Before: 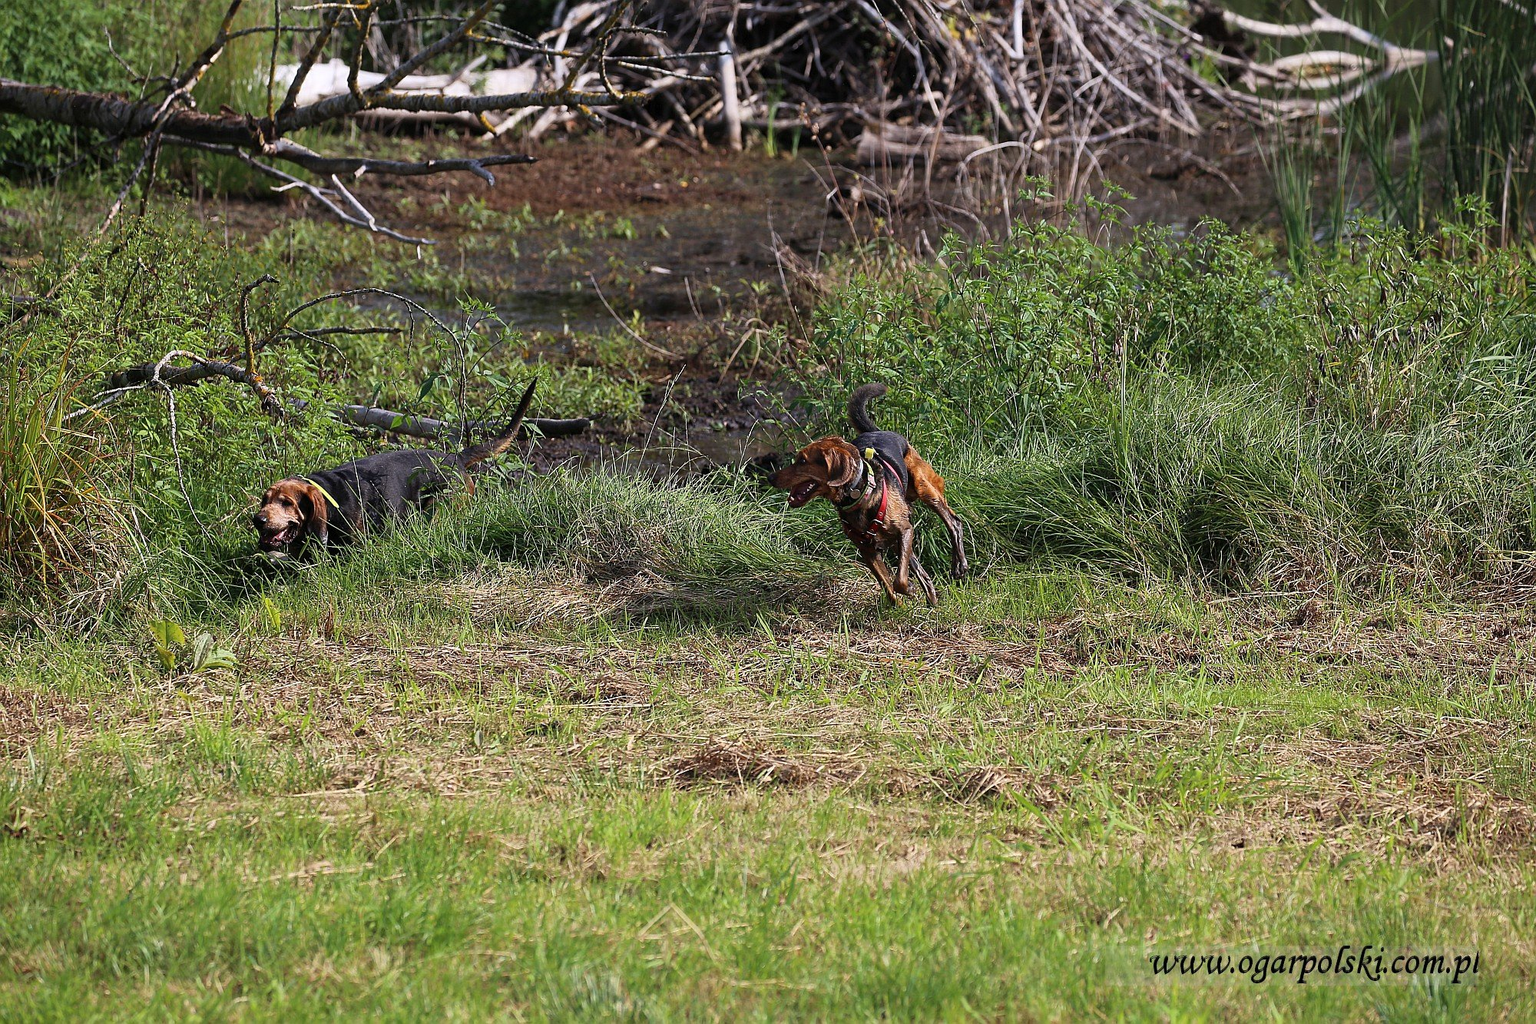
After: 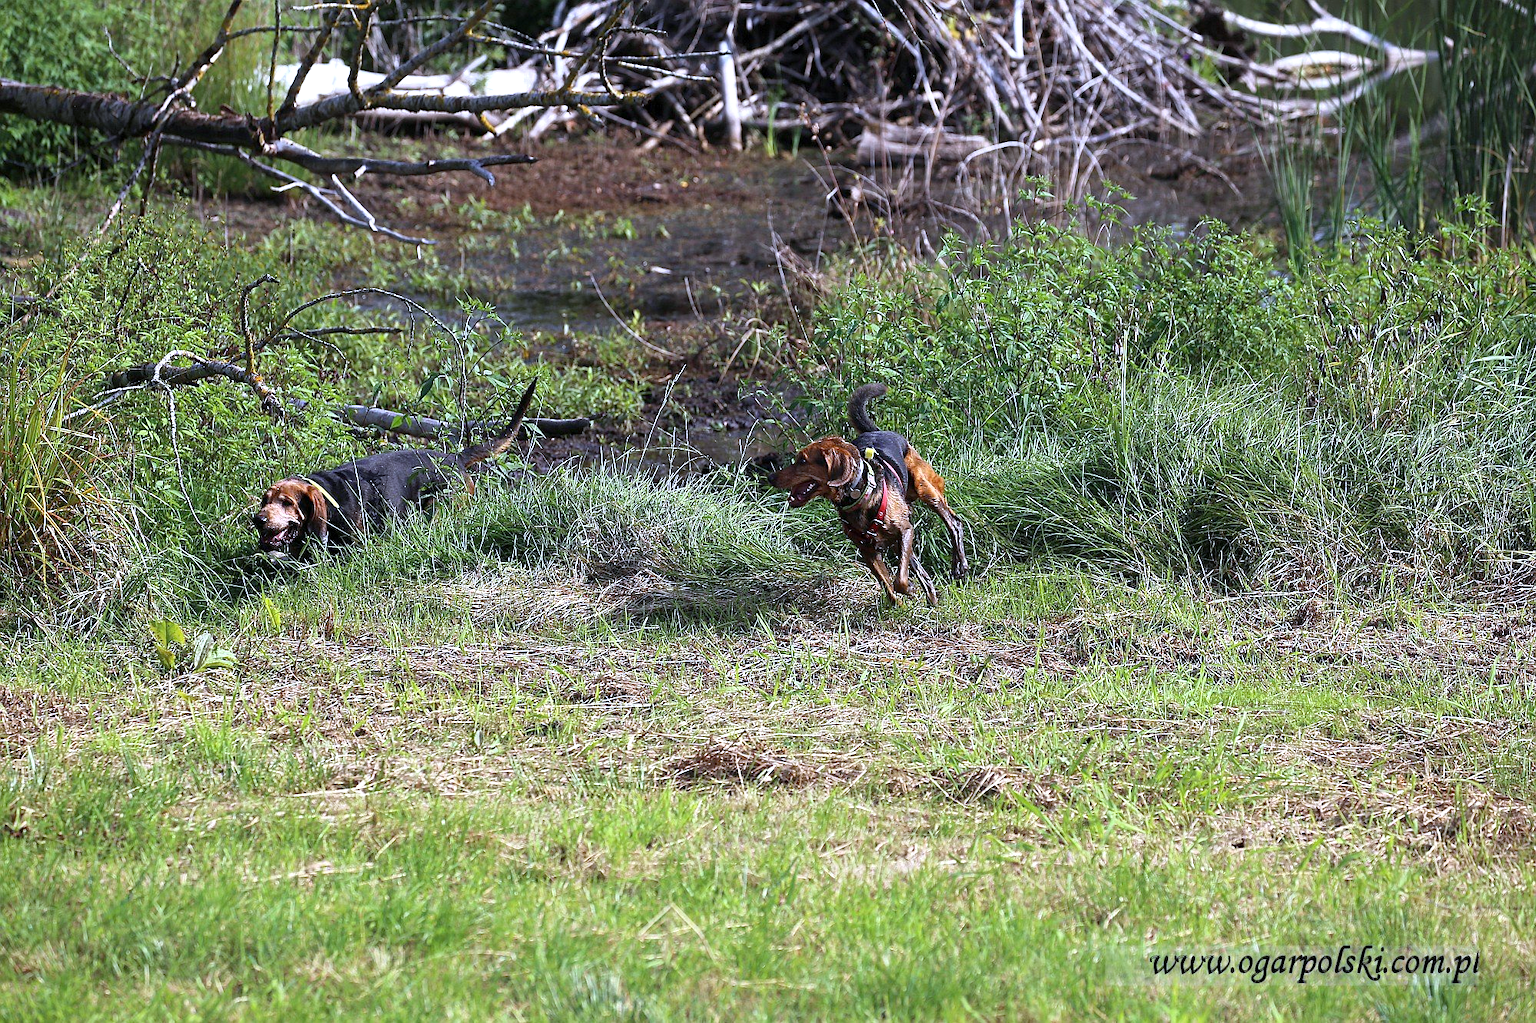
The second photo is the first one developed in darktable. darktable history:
white balance: red 0.948, green 1.02, blue 1.176
exposure: black level correction 0.001, exposure 0.5 EV, compensate exposure bias true, compensate highlight preservation false
